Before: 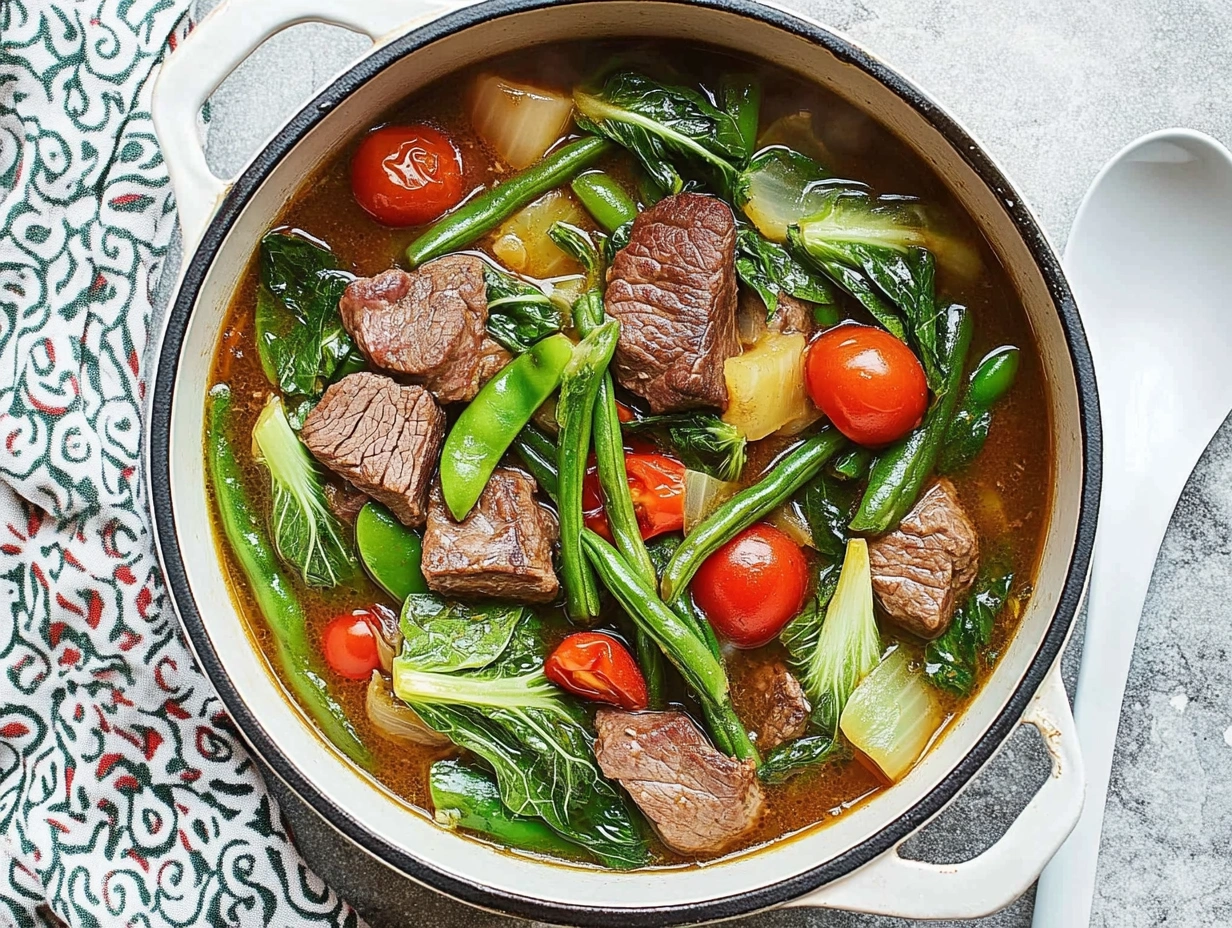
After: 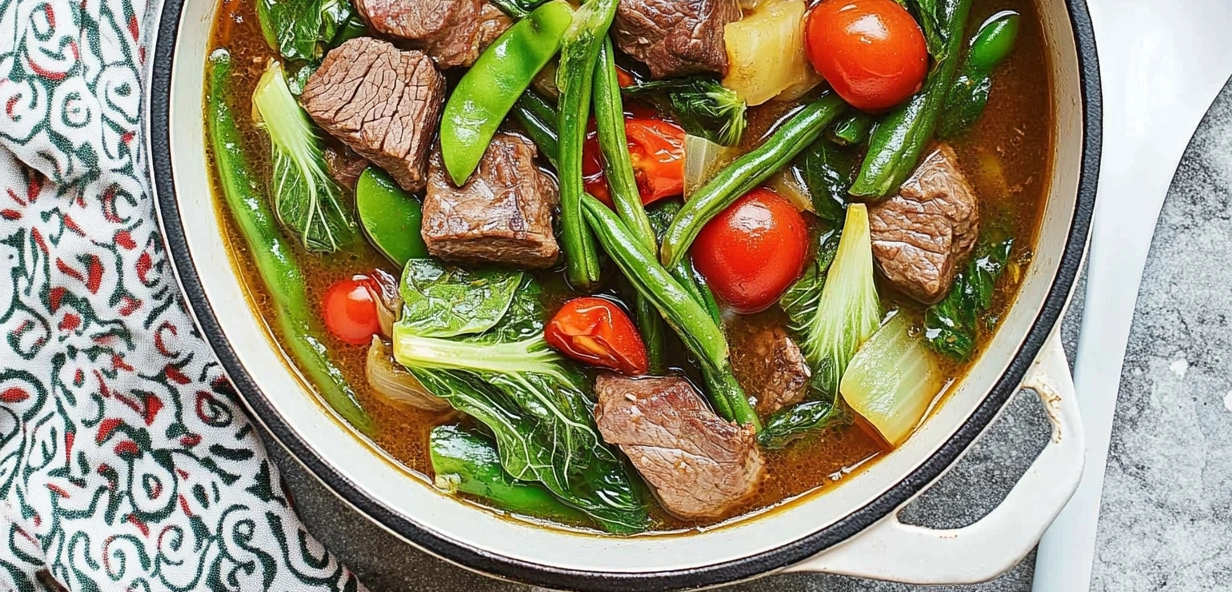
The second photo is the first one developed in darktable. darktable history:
crop and rotate: top 36.137%
